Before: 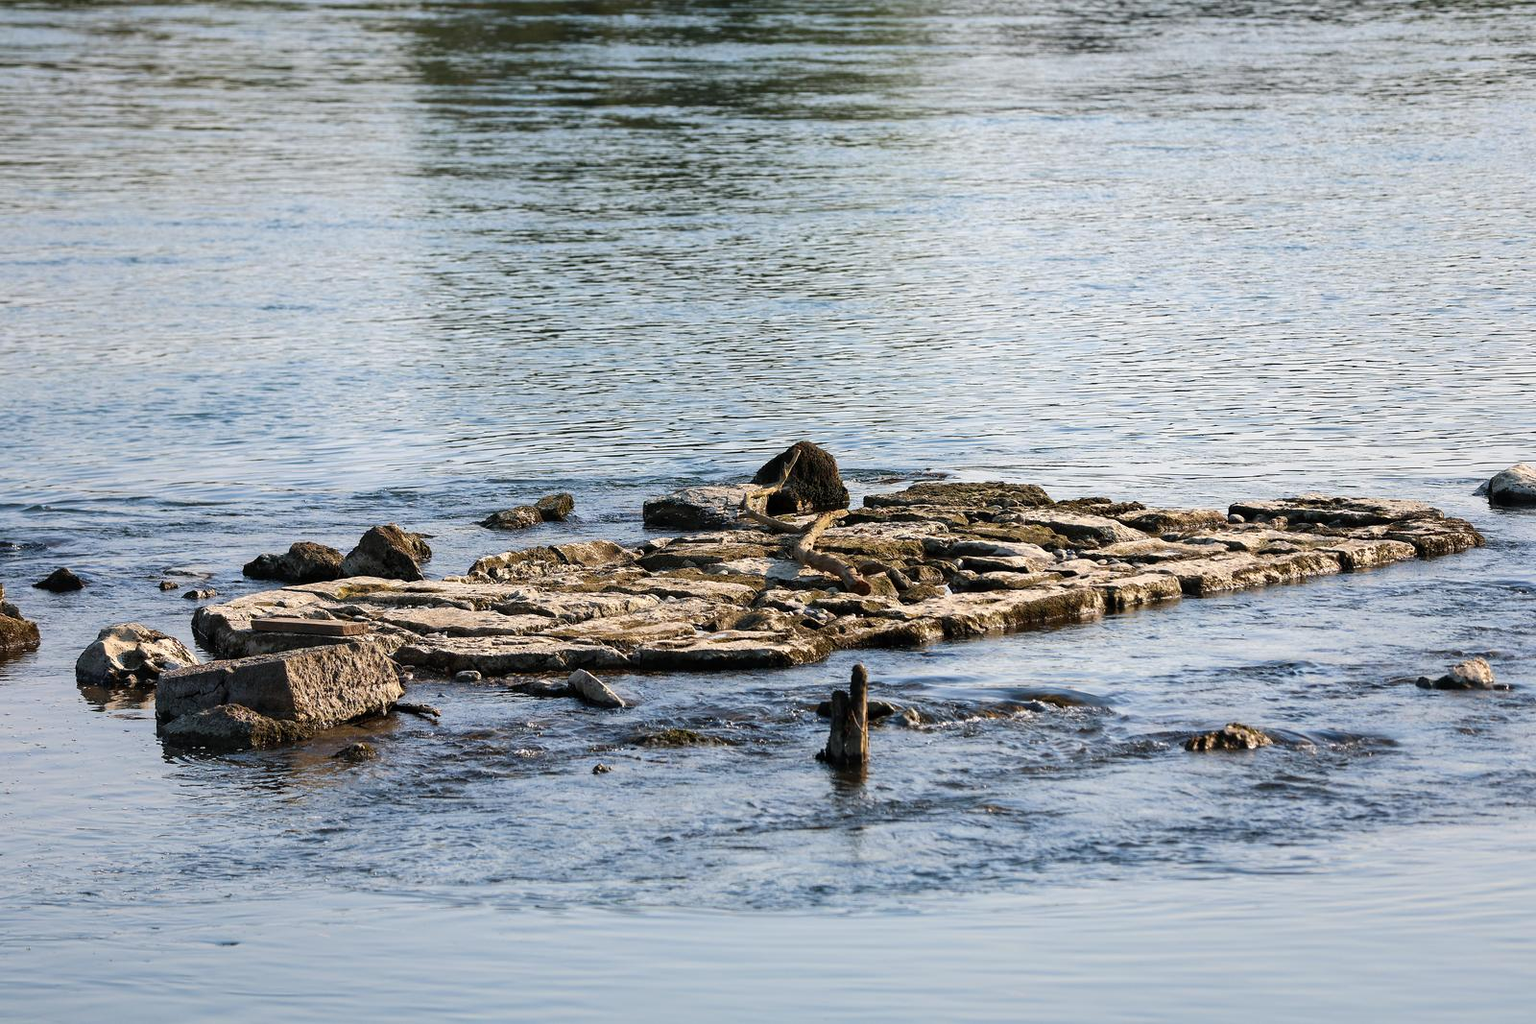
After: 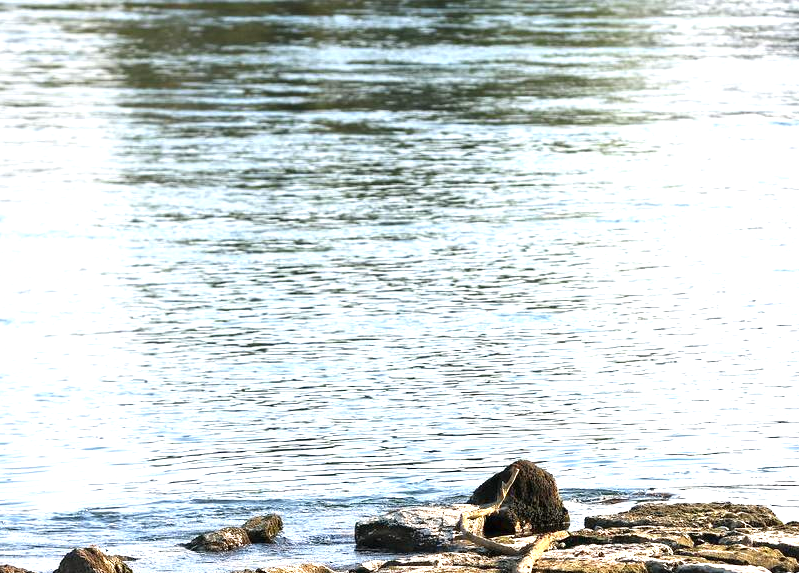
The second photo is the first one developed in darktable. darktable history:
crop: left 19.742%, right 30.263%, bottom 46.289%
exposure: black level correction 0, exposure 1.199 EV, compensate highlight preservation false
